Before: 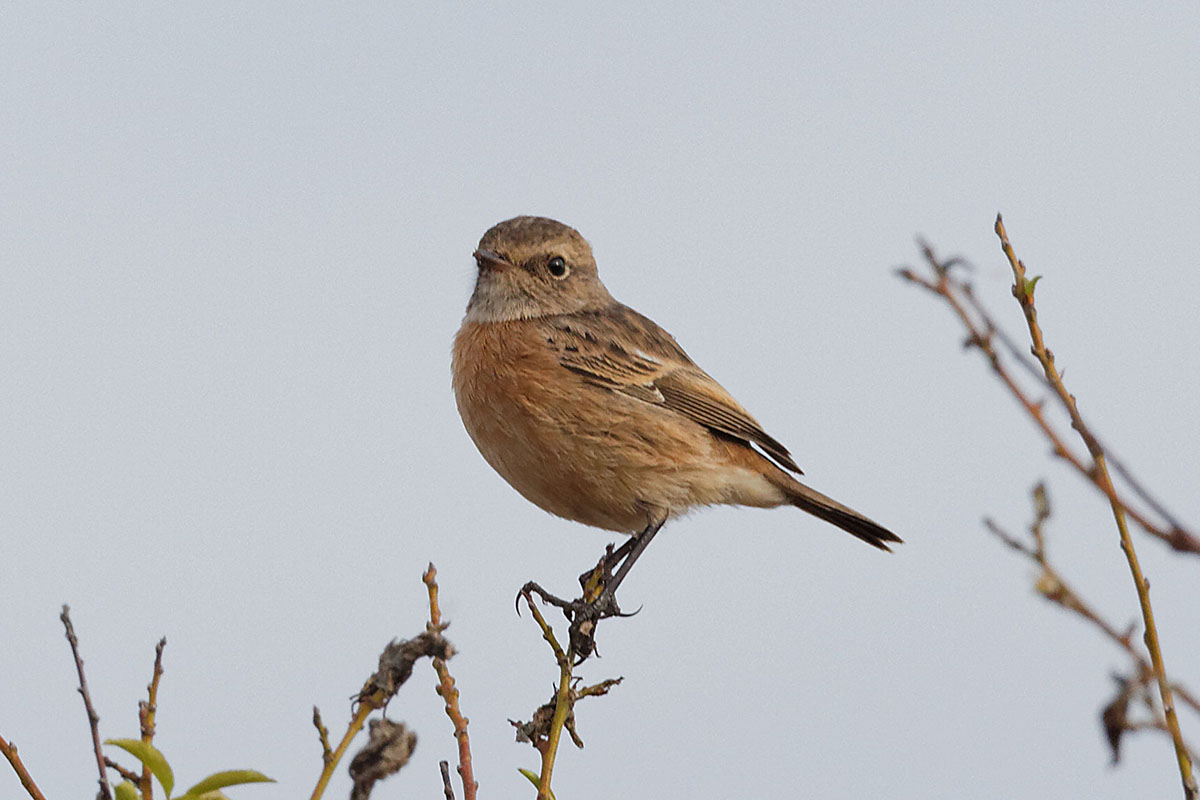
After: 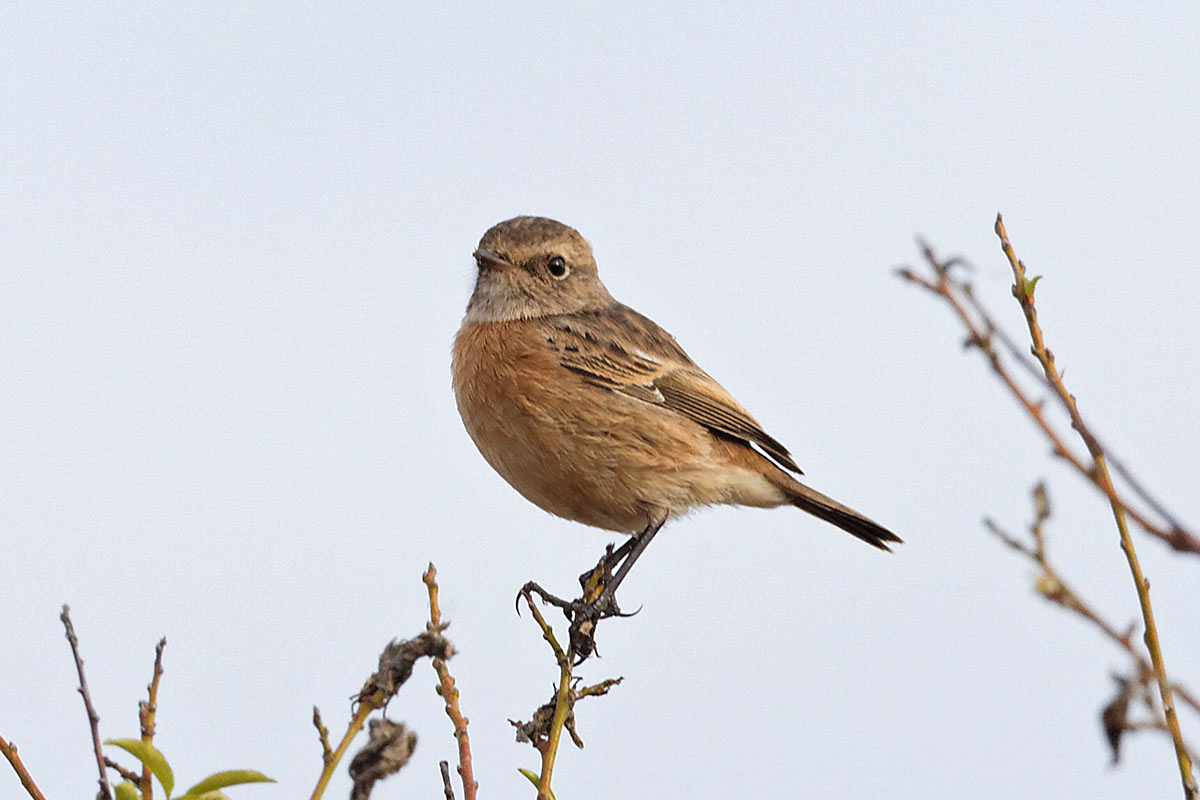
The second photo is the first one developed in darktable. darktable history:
tone equalizer: -8 EV -0.416 EV, -7 EV -0.362 EV, -6 EV -0.344 EV, -5 EV -0.188 EV, -3 EV 0.233 EV, -2 EV 0.317 EV, -1 EV 0.392 EV, +0 EV 0.398 EV
